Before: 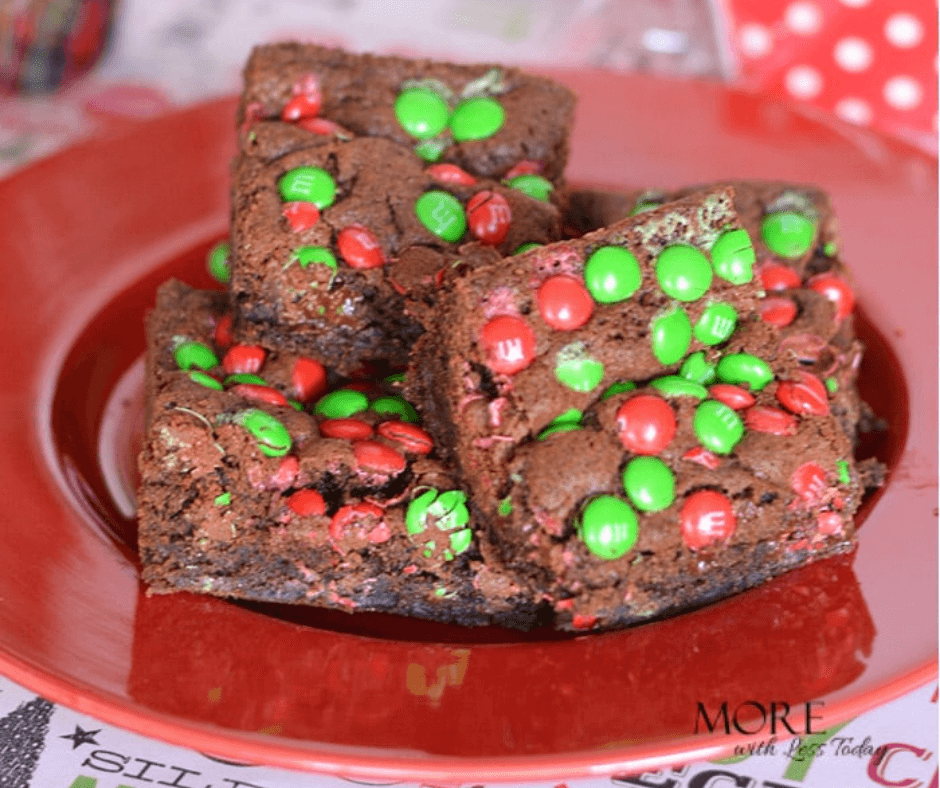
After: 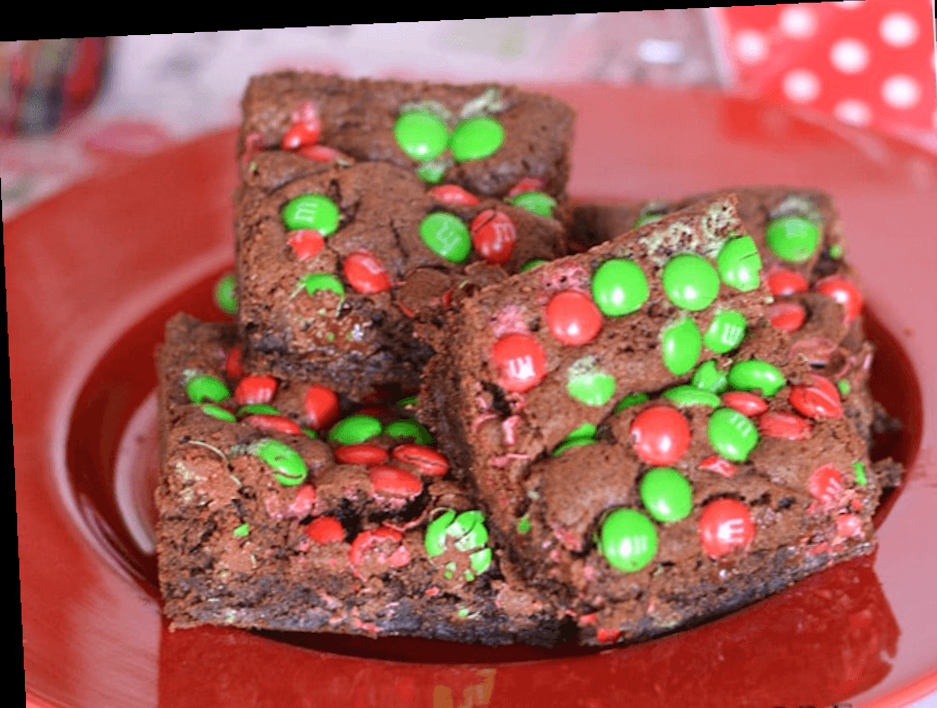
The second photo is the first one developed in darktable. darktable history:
crop and rotate: angle 0.2°, left 0.275%, right 3.127%, bottom 14.18%
white balance: red 1.009, blue 1.027
rotate and perspective: rotation -2.56°, automatic cropping off
